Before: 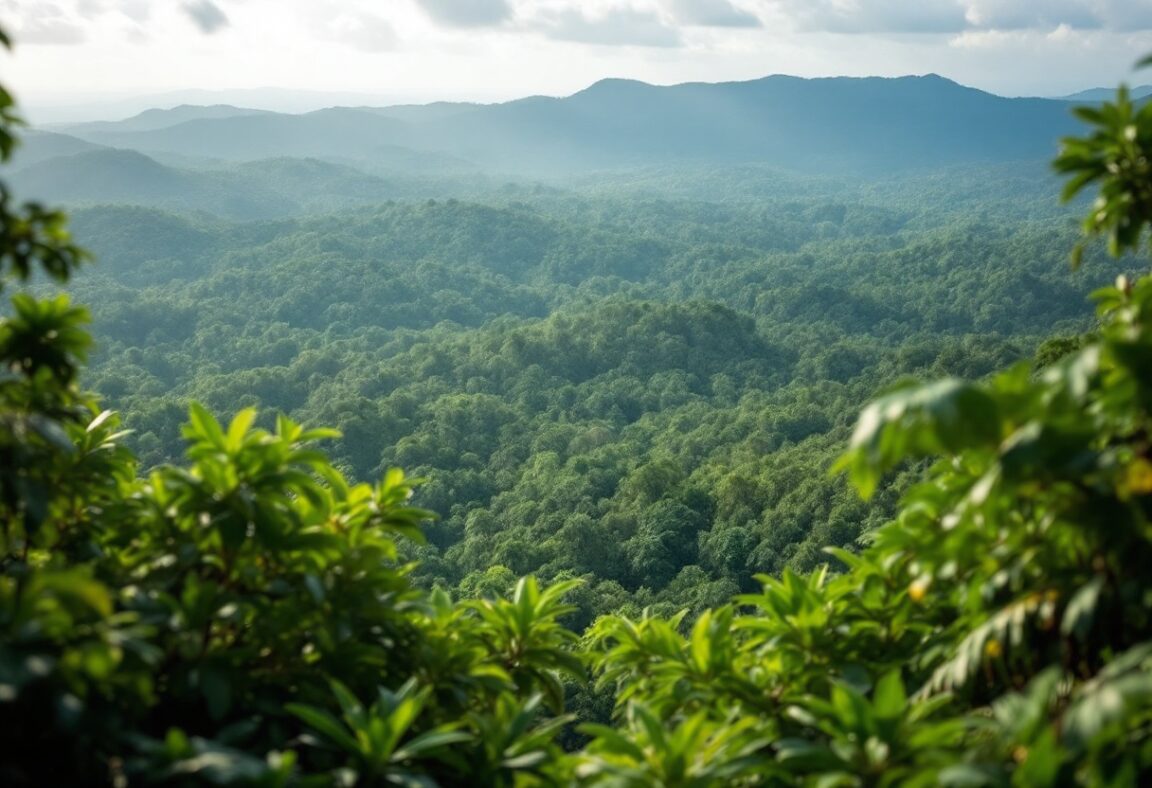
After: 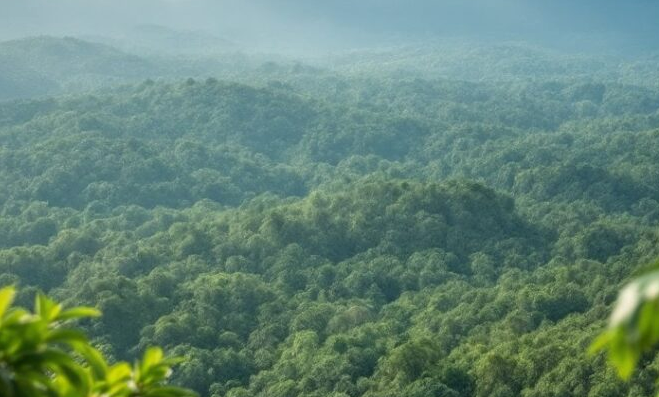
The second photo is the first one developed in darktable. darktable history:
crop: left 20.932%, top 15.471%, right 21.848%, bottom 34.081%
local contrast: detail 110%
